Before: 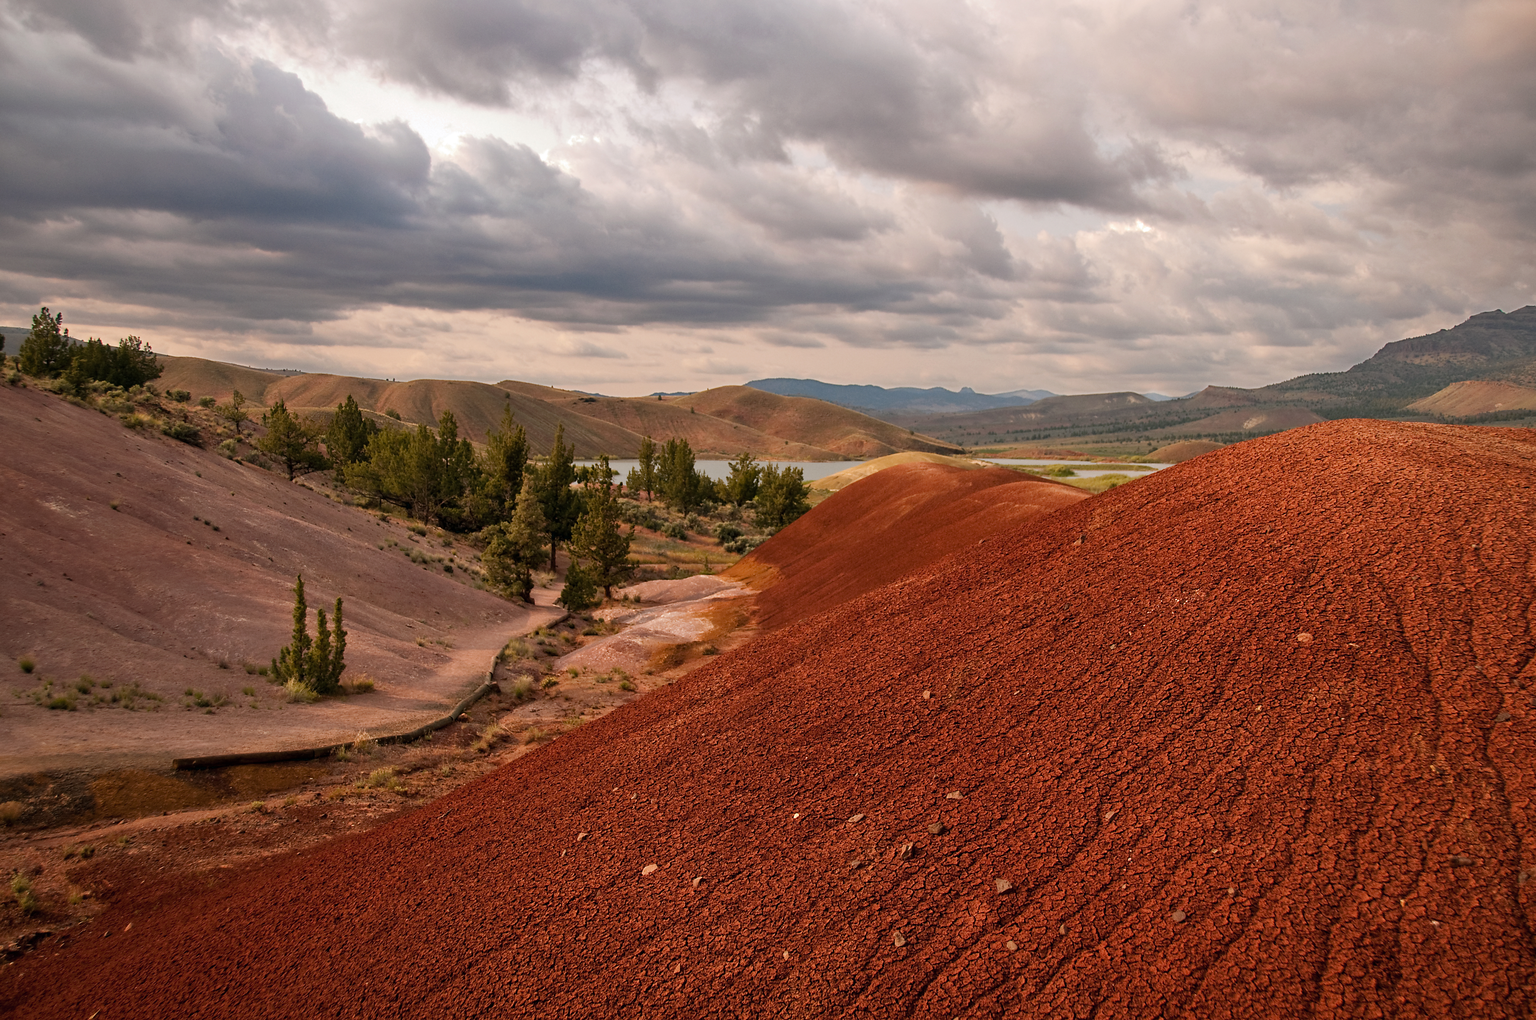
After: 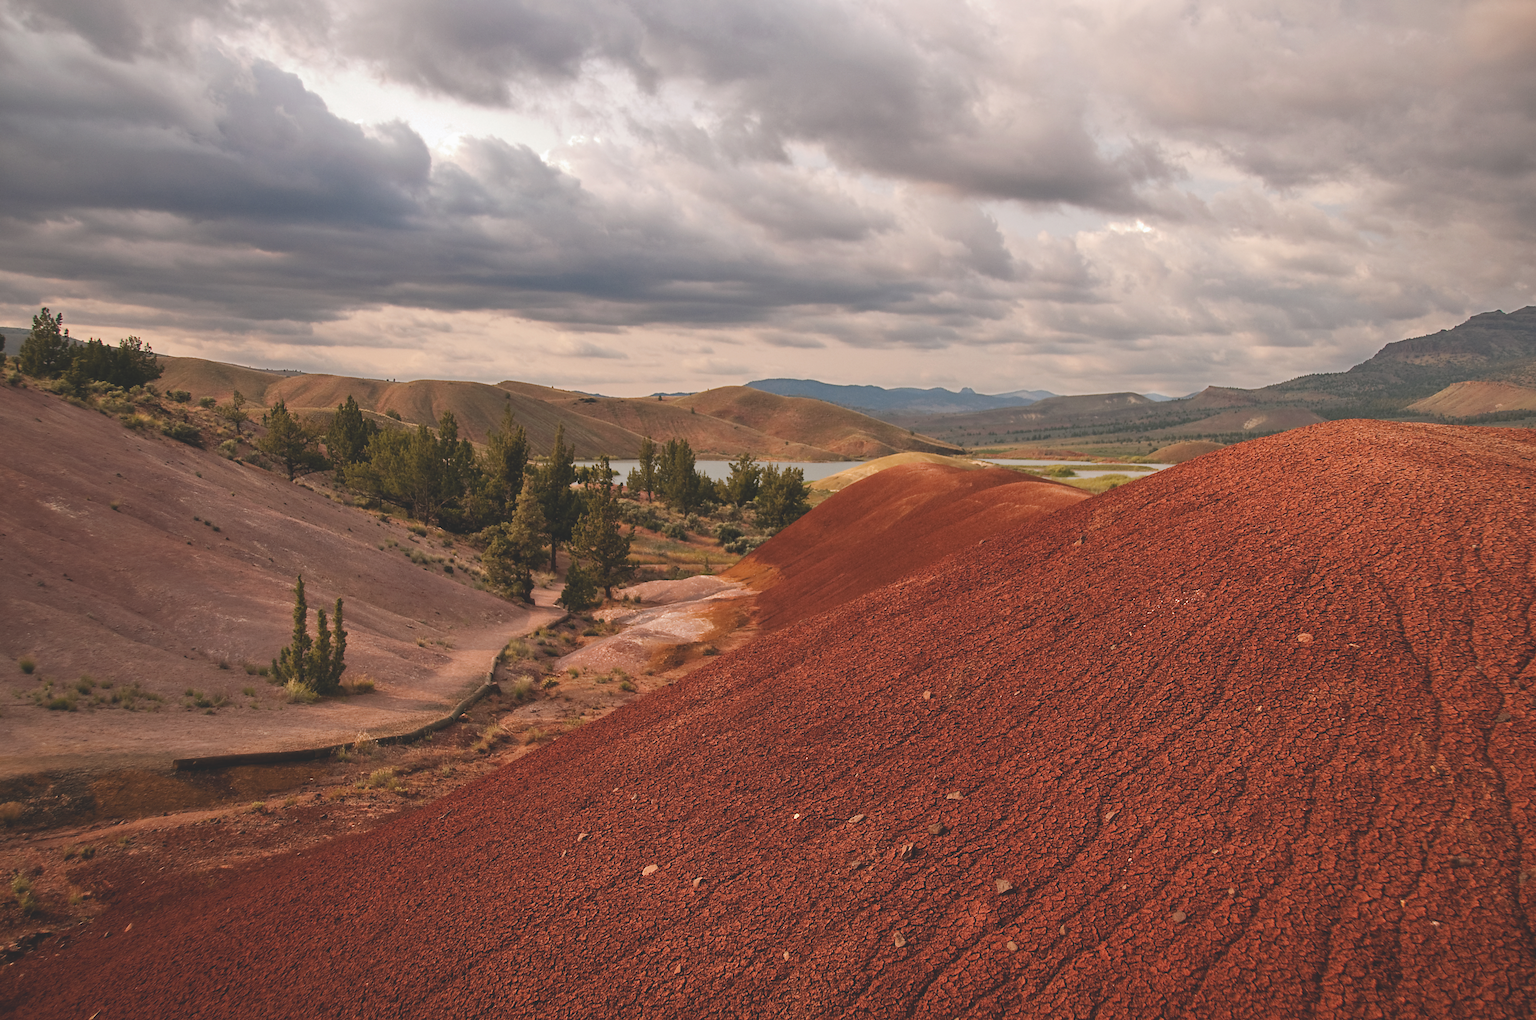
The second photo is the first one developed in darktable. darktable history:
exposure: black level correction -0.021, exposure -0.038 EV, compensate highlight preservation false
